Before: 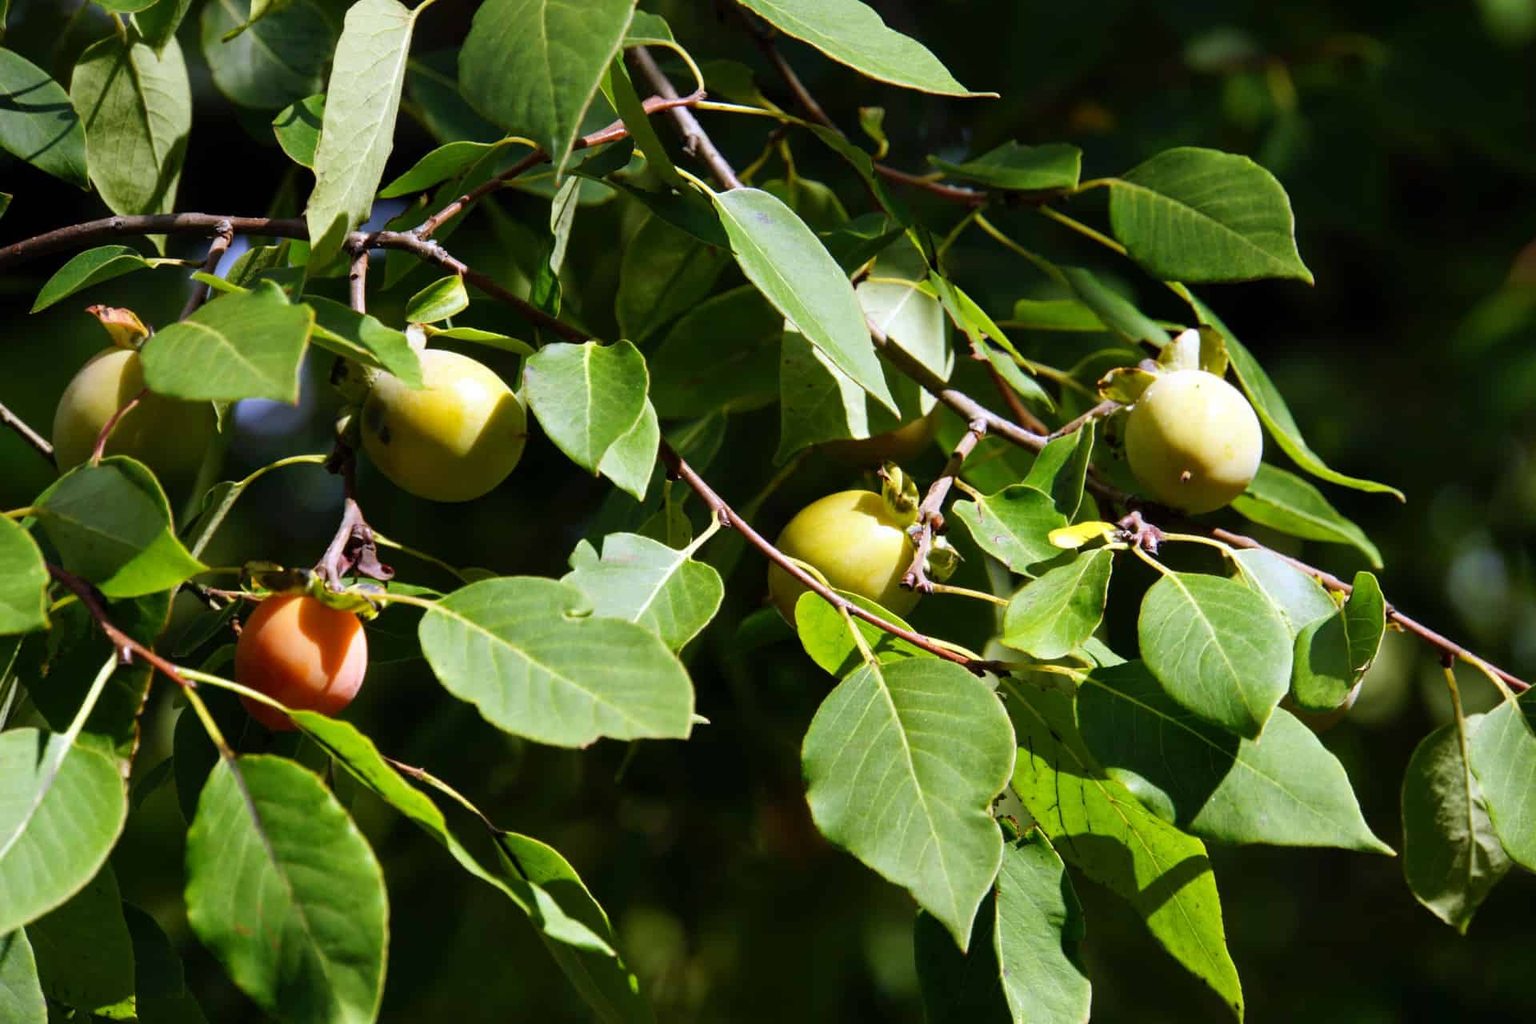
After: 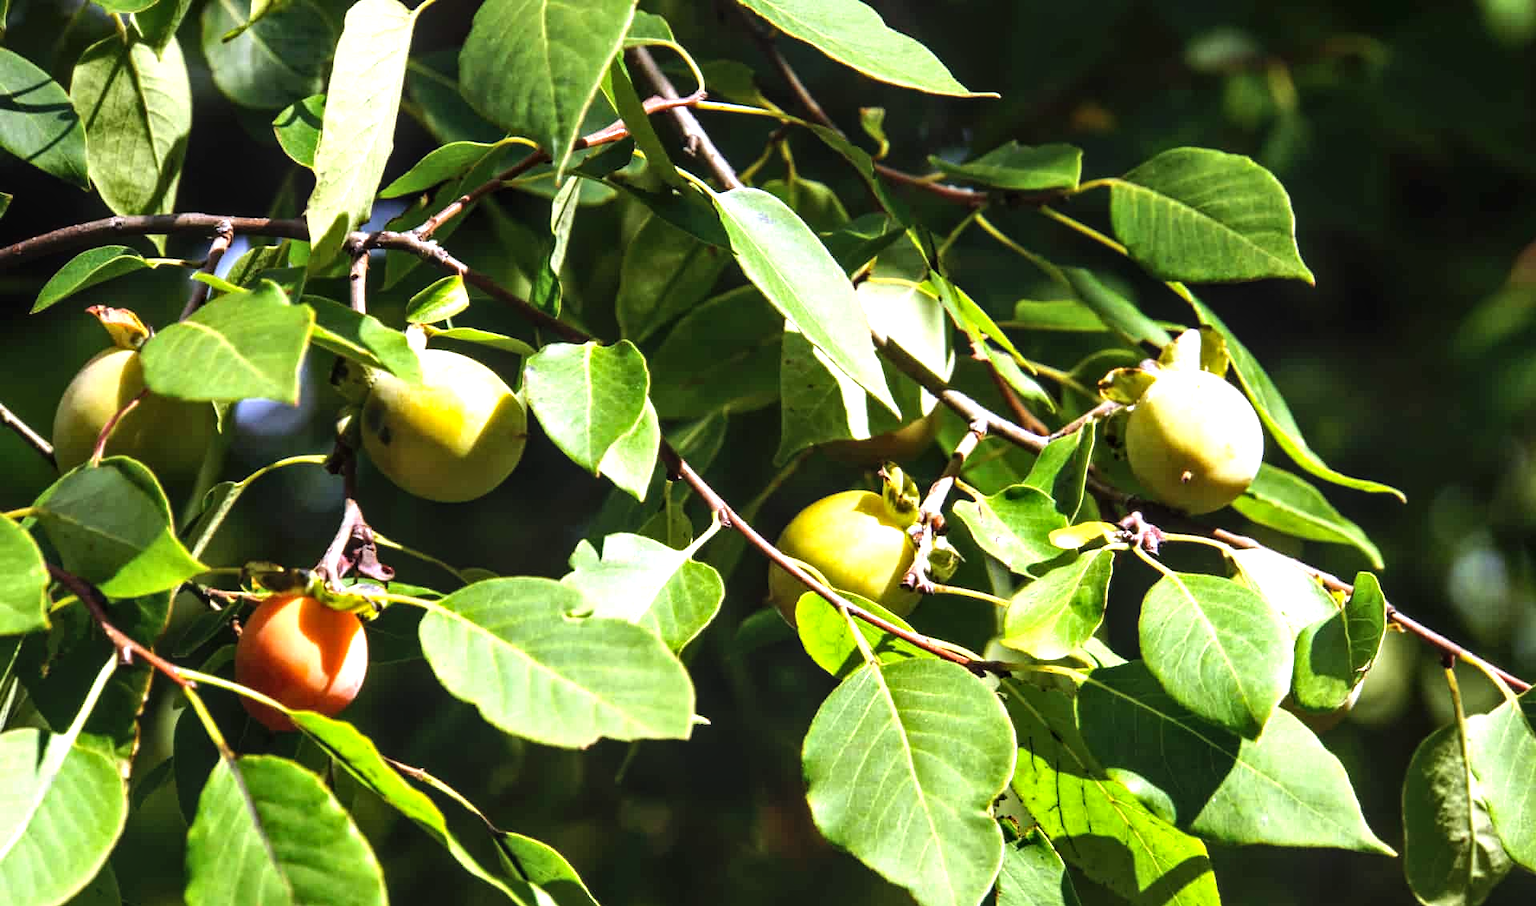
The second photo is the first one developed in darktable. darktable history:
crop and rotate: top 0%, bottom 11.518%
local contrast: on, module defaults
exposure: black level correction 0, exposure 0.692 EV, compensate exposure bias true, compensate highlight preservation false
tone equalizer: -8 EV -0.409 EV, -7 EV -0.403 EV, -6 EV -0.344 EV, -5 EV -0.255 EV, -3 EV 0.235 EV, -2 EV 0.336 EV, -1 EV 0.414 EV, +0 EV 0.412 EV, edges refinement/feathering 500, mask exposure compensation -1.25 EV, preserve details no
